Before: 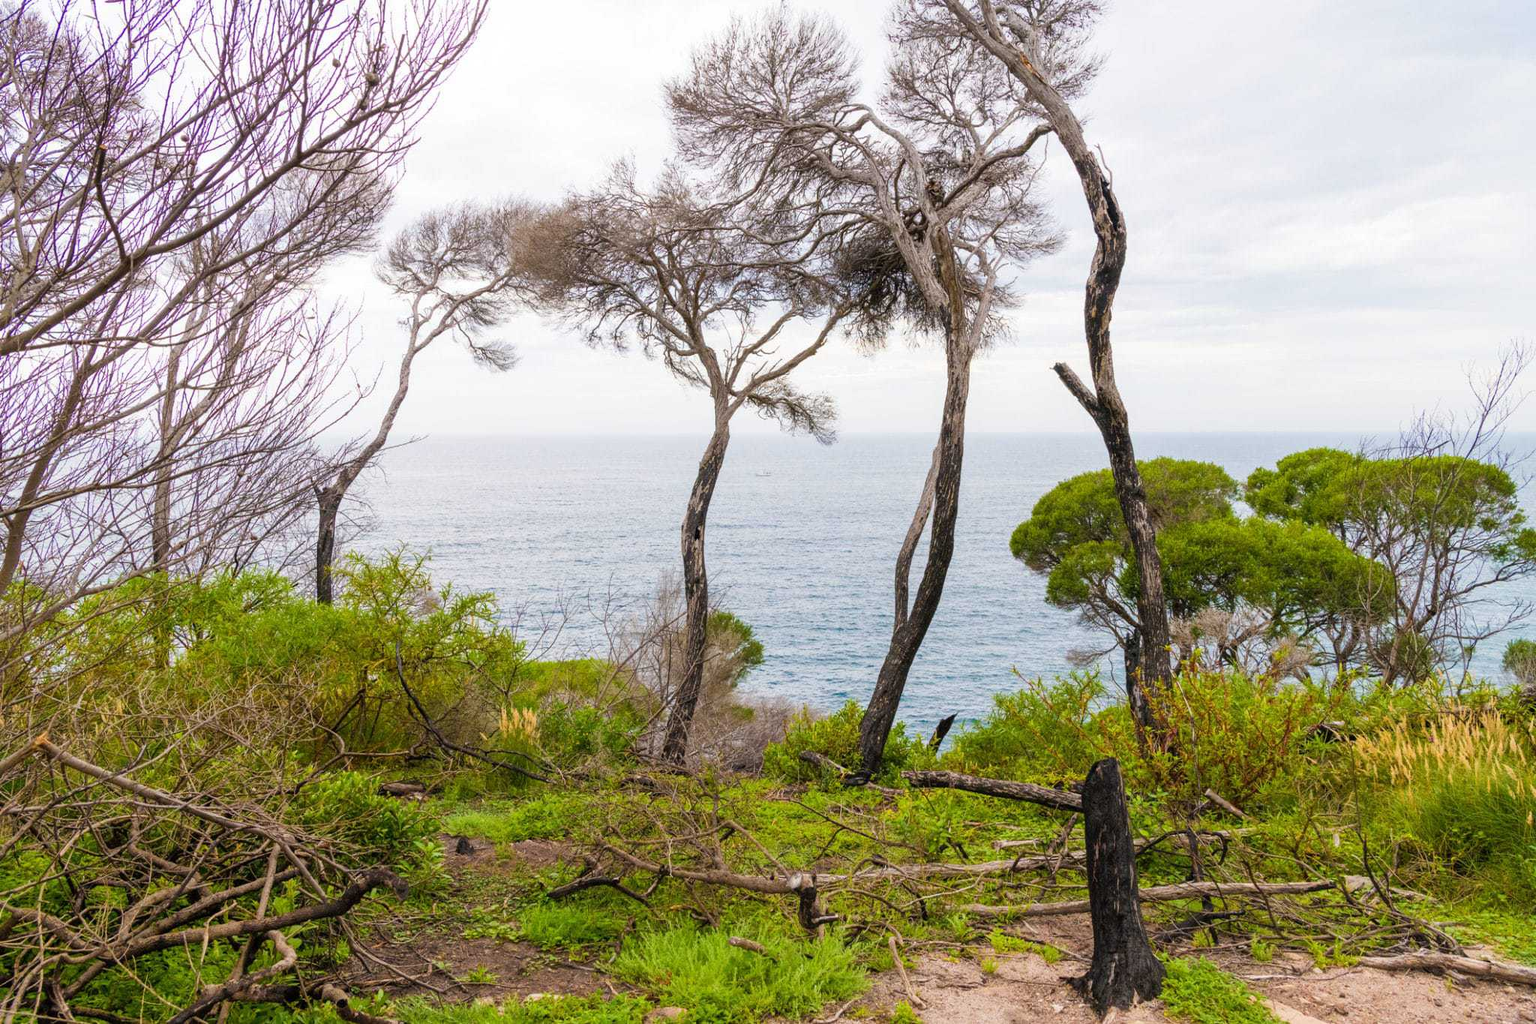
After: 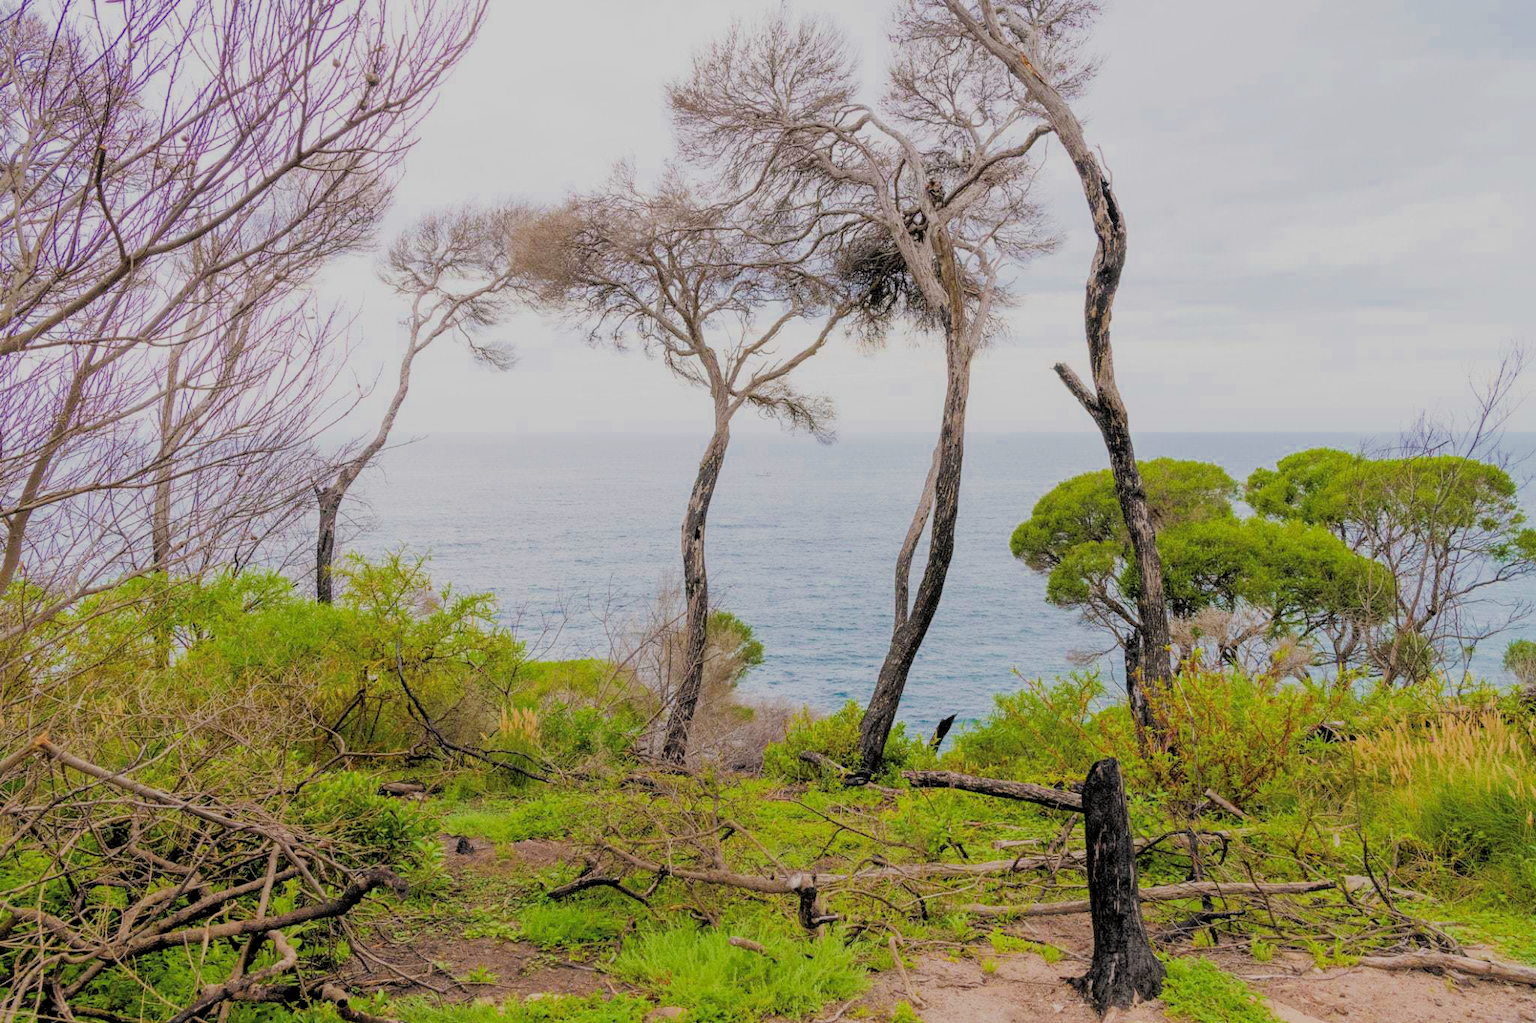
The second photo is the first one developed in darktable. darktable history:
filmic rgb: middle gray luminance 3.57%, black relative exposure -5.96 EV, white relative exposure 6.32 EV, dynamic range scaling 22.21%, target black luminance 0%, hardness 2.33, latitude 45.61%, contrast 0.784, highlights saturation mix 99.36%, shadows ↔ highlights balance 0.22%
exposure: black level correction 0.001, exposure 0.499 EV, compensate exposure bias true, compensate highlight preservation false
